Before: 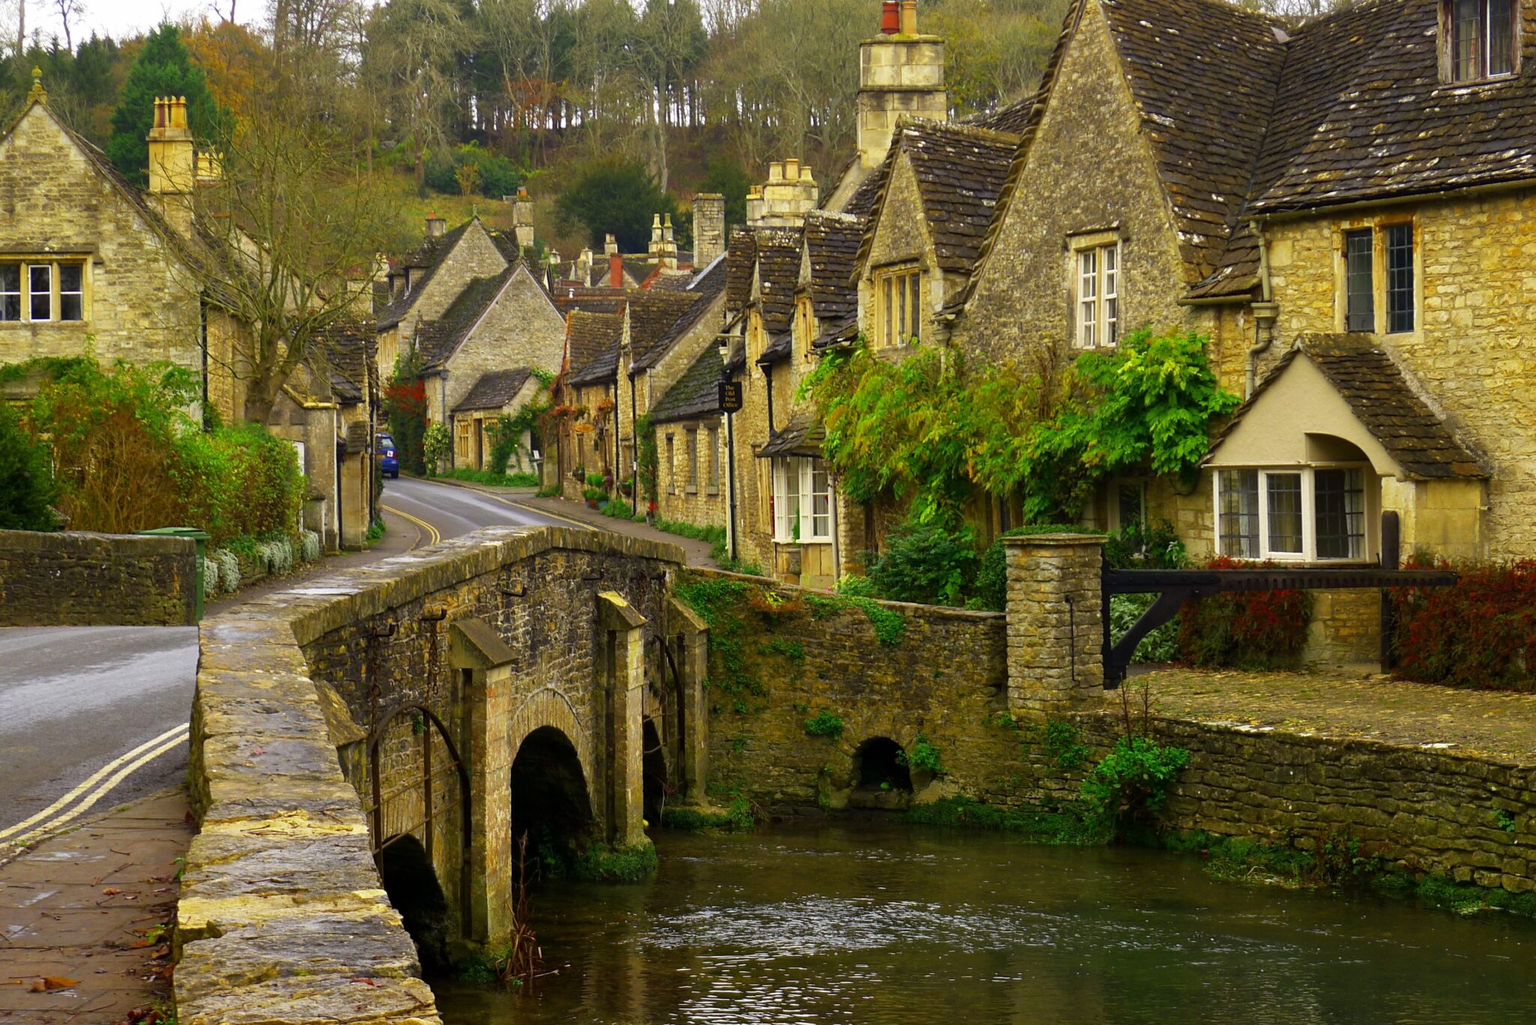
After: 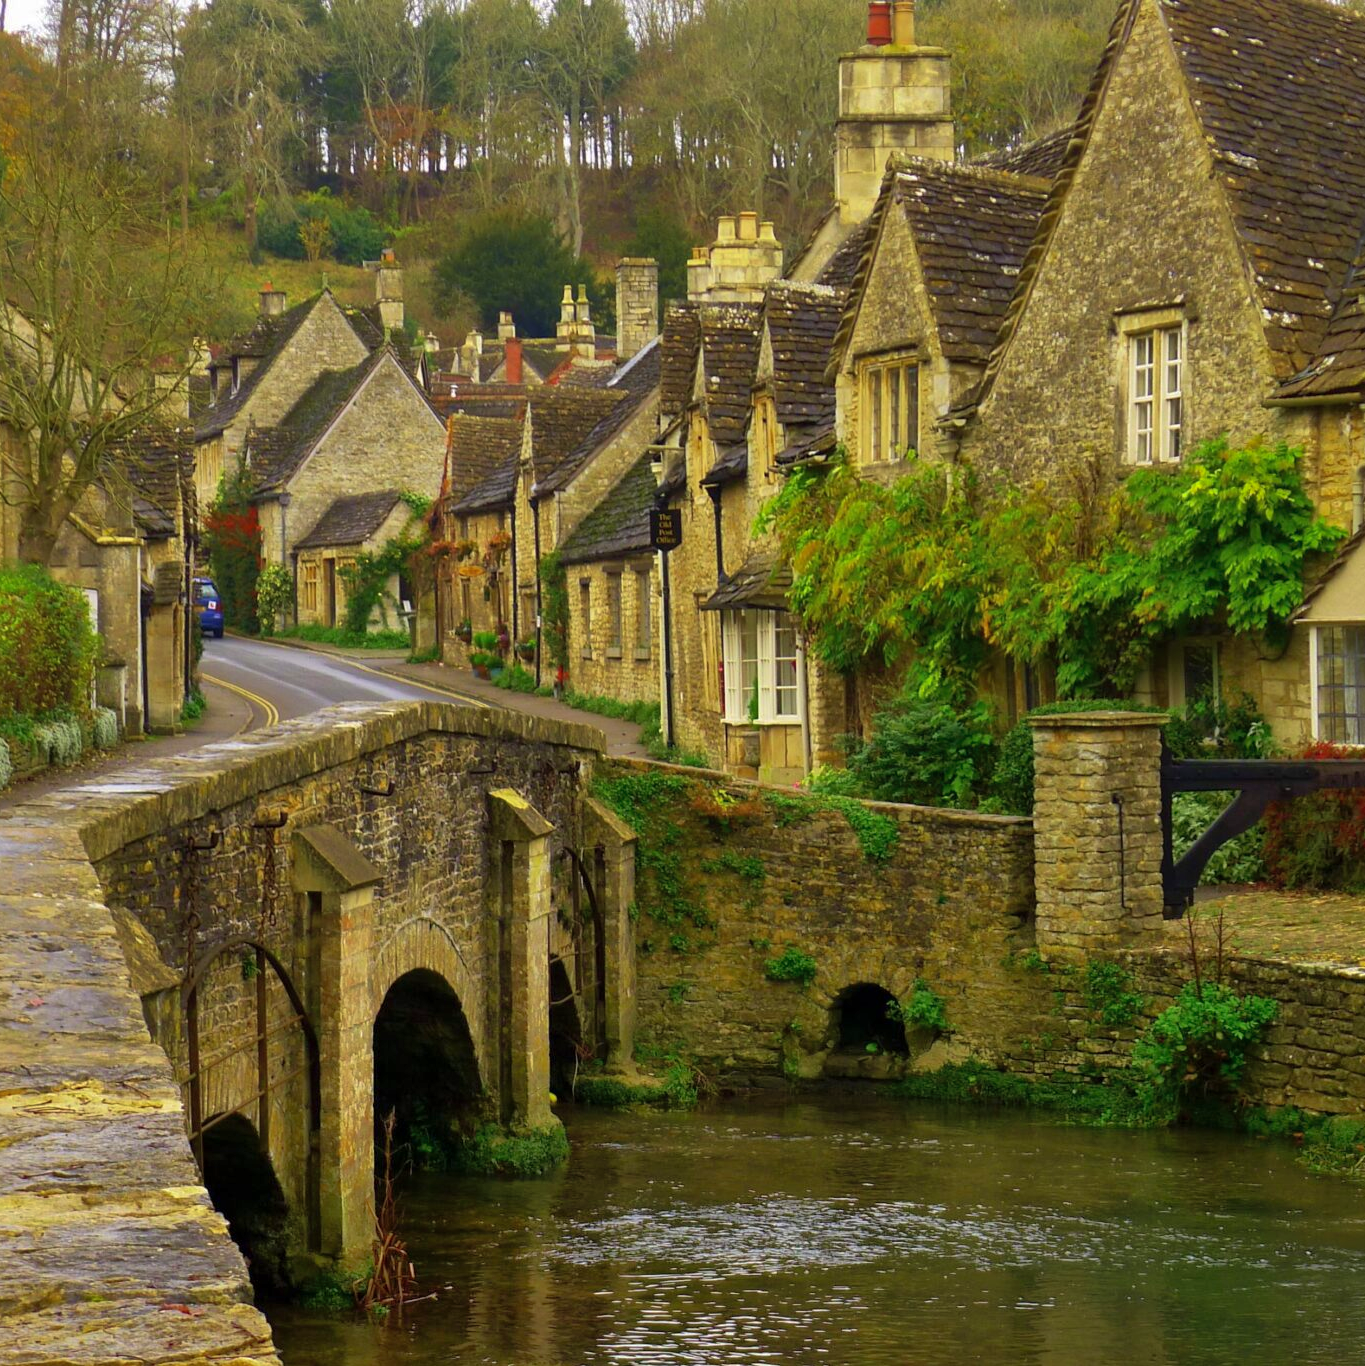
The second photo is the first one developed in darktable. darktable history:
crop and rotate: left 15.055%, right 18.278%
shadows and highlights: on, module defaults
velvia: on, module defaults
